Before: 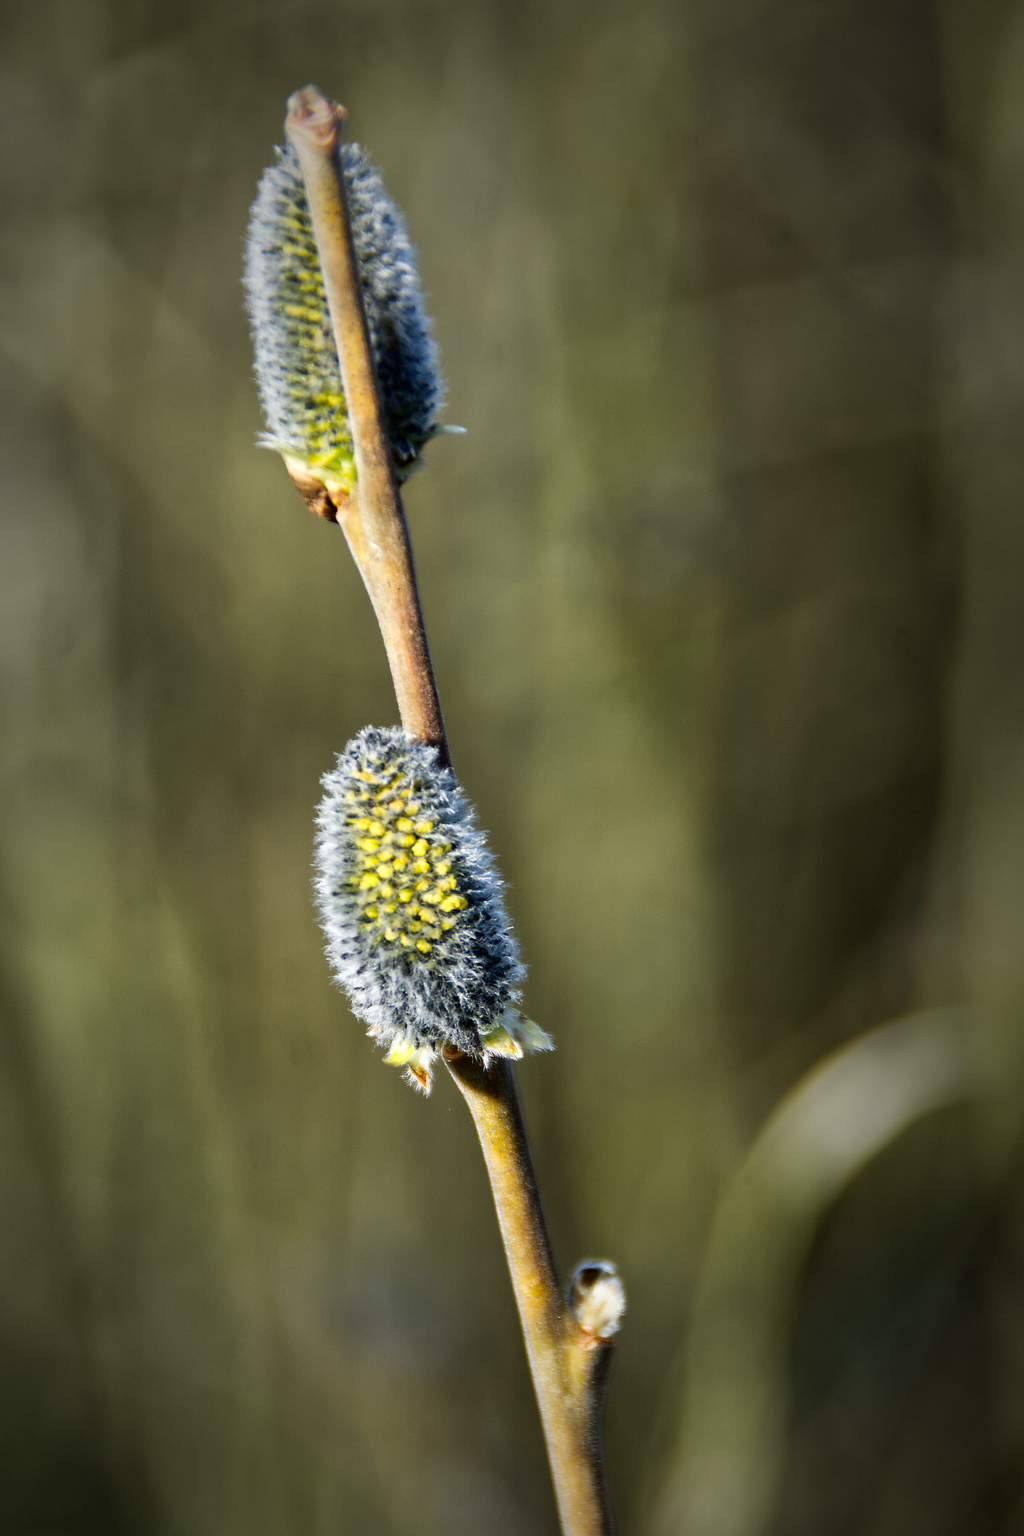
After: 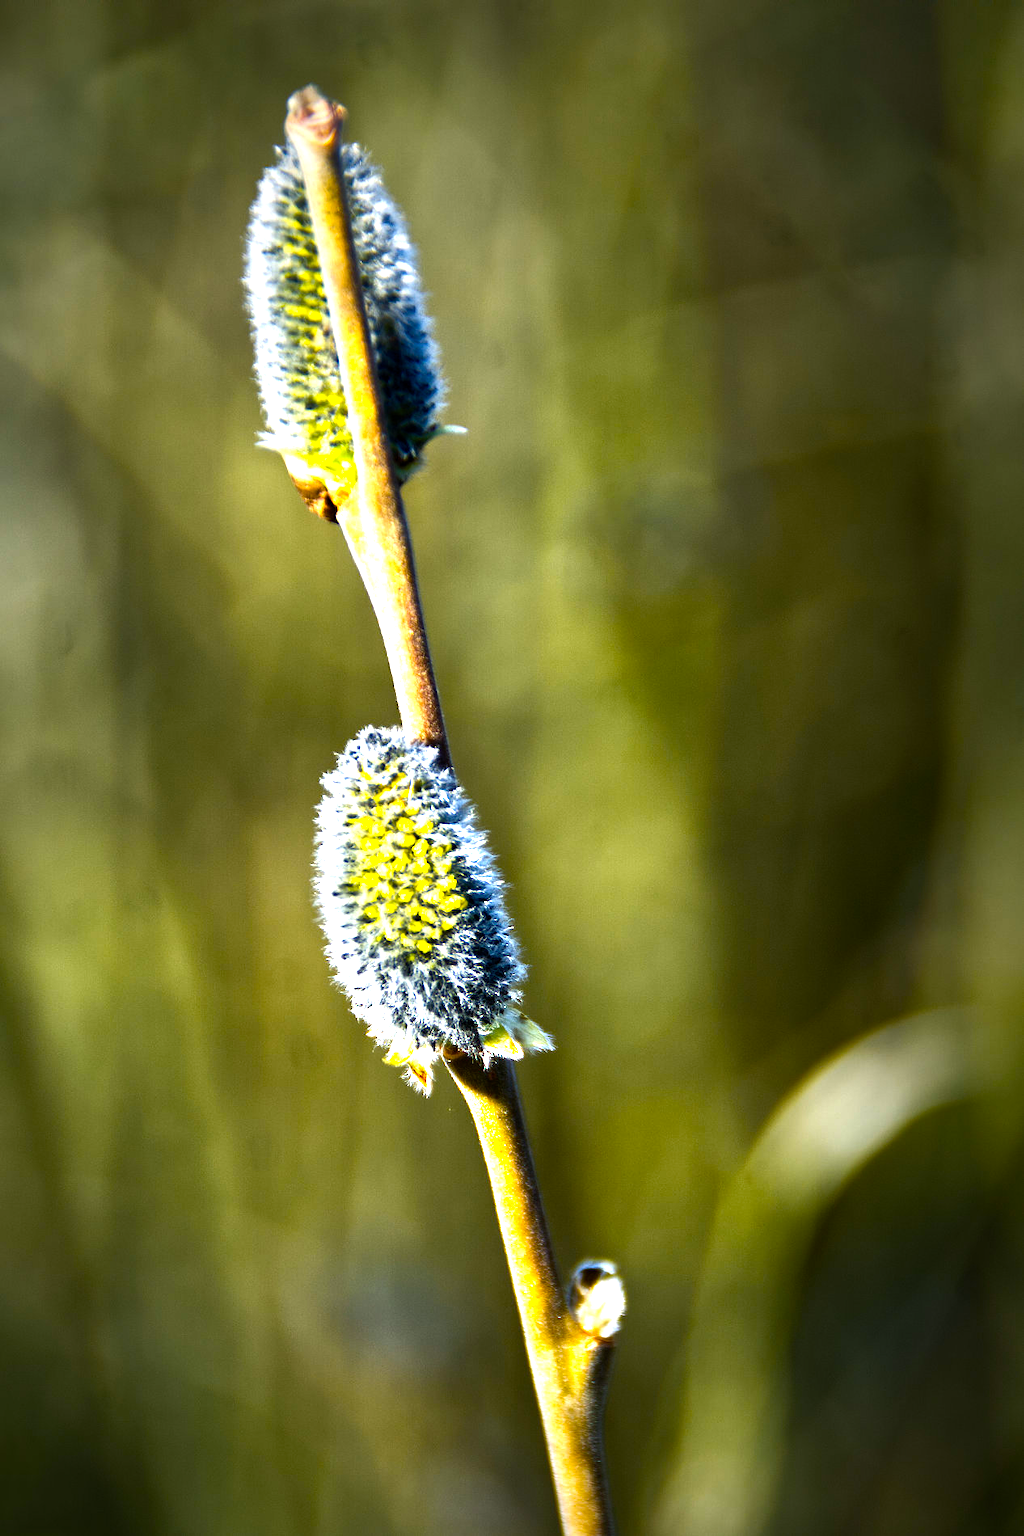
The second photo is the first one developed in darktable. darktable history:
color balance rgb: shadows lift › chroma 2.025%, shadows lift › hue 250.7°, perceptual saturation grading › global saturation 20%, perceptual saturation grading › highlights -14.001%, perceptual saturation grading › shadows 49.53%, perceptual brilliance grading › highlights 47.51%, perceptual brilliance grading › mid-tones 21.509%, perceptual brilliance grading › shadows -5.944%, global vibrance 20%
